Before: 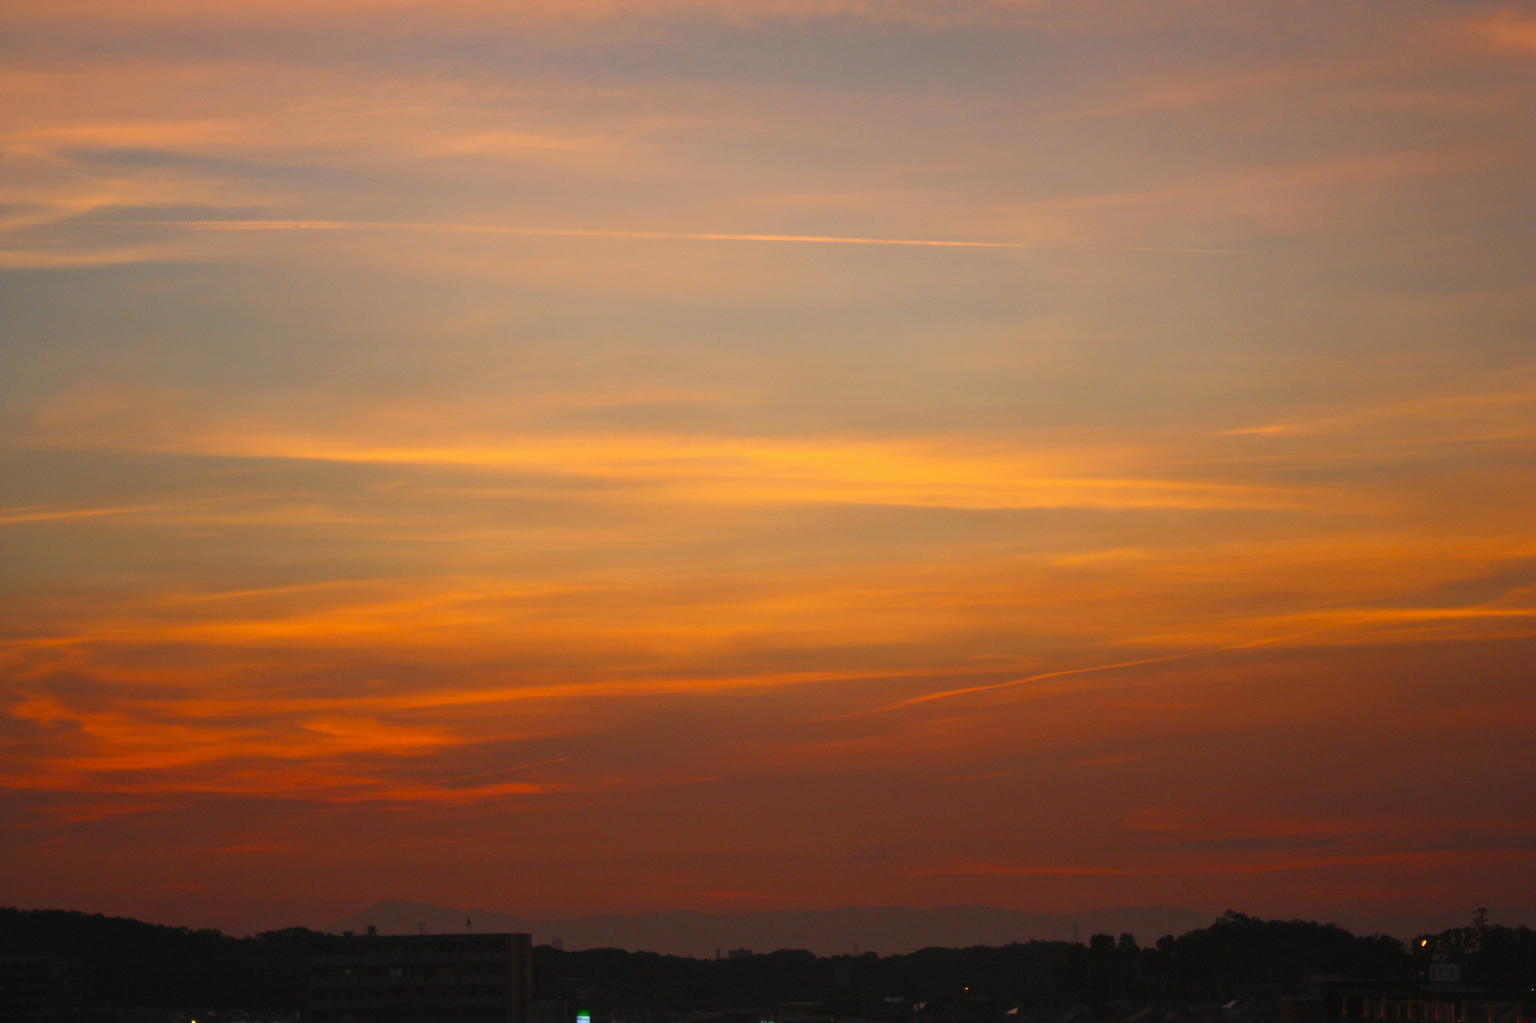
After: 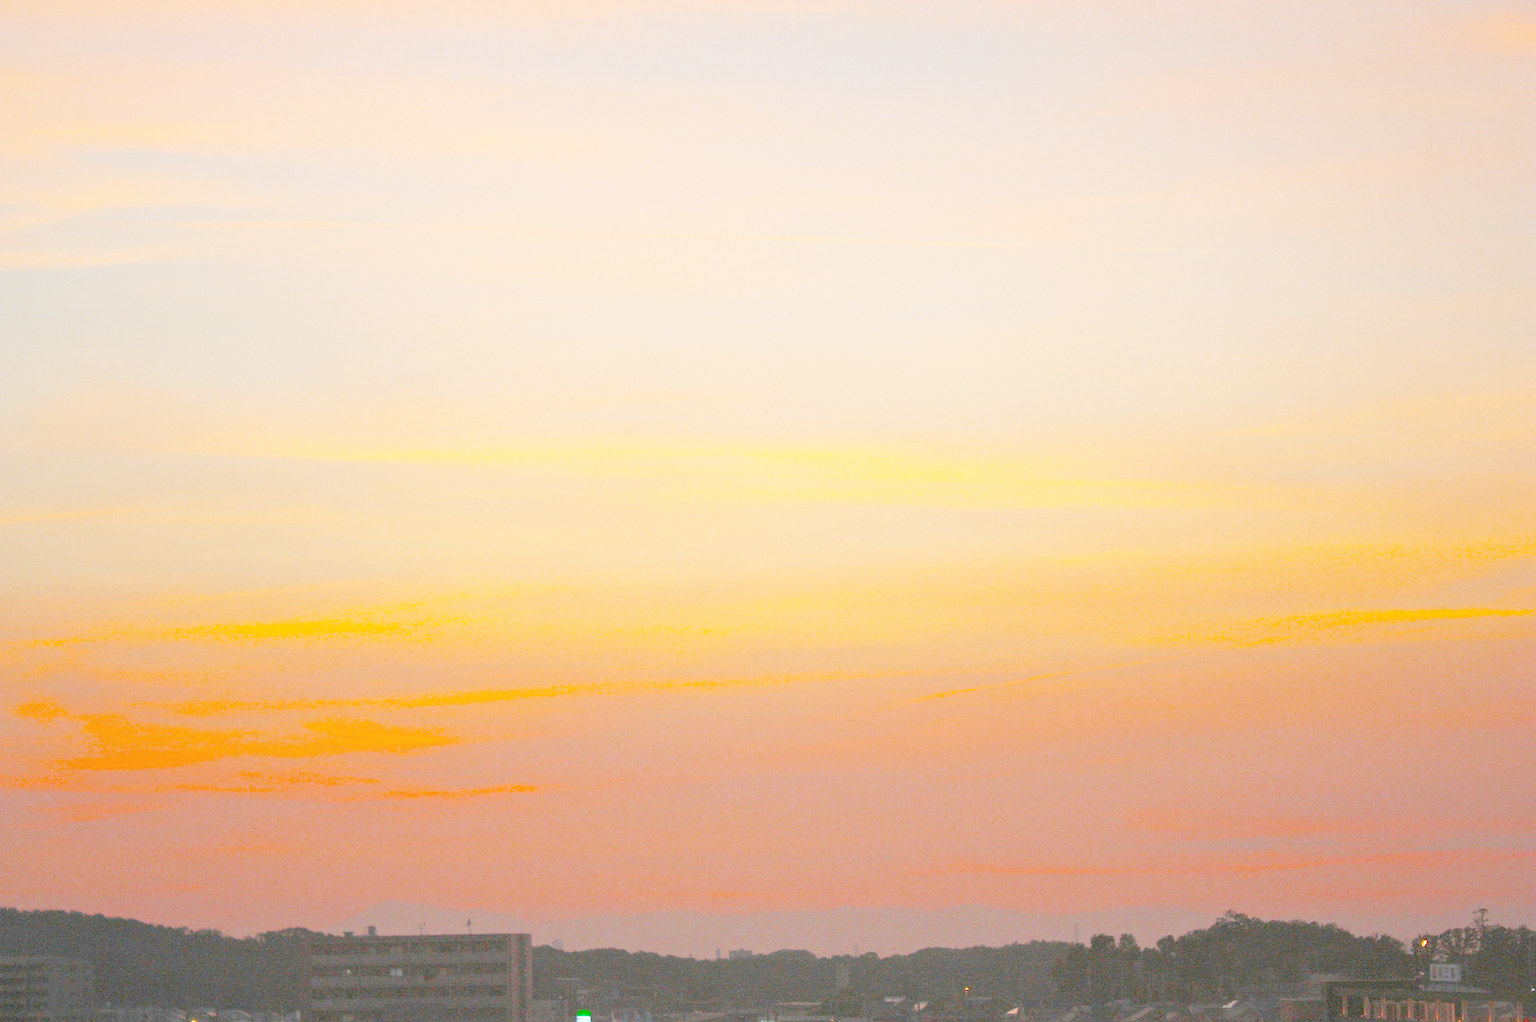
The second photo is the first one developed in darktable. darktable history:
sharpen: amount 0.6
base curve: curves: ch0 [(0, 0) (0.008, 0.007) (0.022, 0.029) (0.048, 0.089) (0.092, 0.197) (0.191, 0.399) (0.275, 0.534) (0.357, 0.65) (0.477, 0.78) (0.542, 0.833) (0.799, 0.973) (1, 1)], preserve colors none
color look up table: target L [81.66, 72.35, 62.32, 47.62, 200.04, 100.14, 94.98, 84.87, 72.18, 68.45, 68.2, 72.06, 57.86, 56.16, 51.08, 45, 36.09, 60.02, 58.07, 50.51, 32.35, 38.46, 14.11, 70.08, 58.1, 56.53, 0 ×23], target a [4.324, -22.64, -40.38, -15.01, 0, 0, 0.084, 0.144, 22.9, 46.53, 24.13, 0.286, 55.02, 0.727, 64.73, 23.84, 1.017, 9.468, 56.72, 12.77, 29.61, 21.16, 0.976, -29.27, -5.803, -22.13, 0 ×23], target b [86.81, 68.1, 43.13, 34.6, 0, 0, 1.082, 2.072, 24.72, 66.96, 70.94, 1.872, 26.55, 1.344, 42.06, 23.38, -0.215, -27.95, -10.83, -59.44, -25.52, -69.95, -0.626, -0.504, -26.19, -28.89, 0 ×23], num patches 26
